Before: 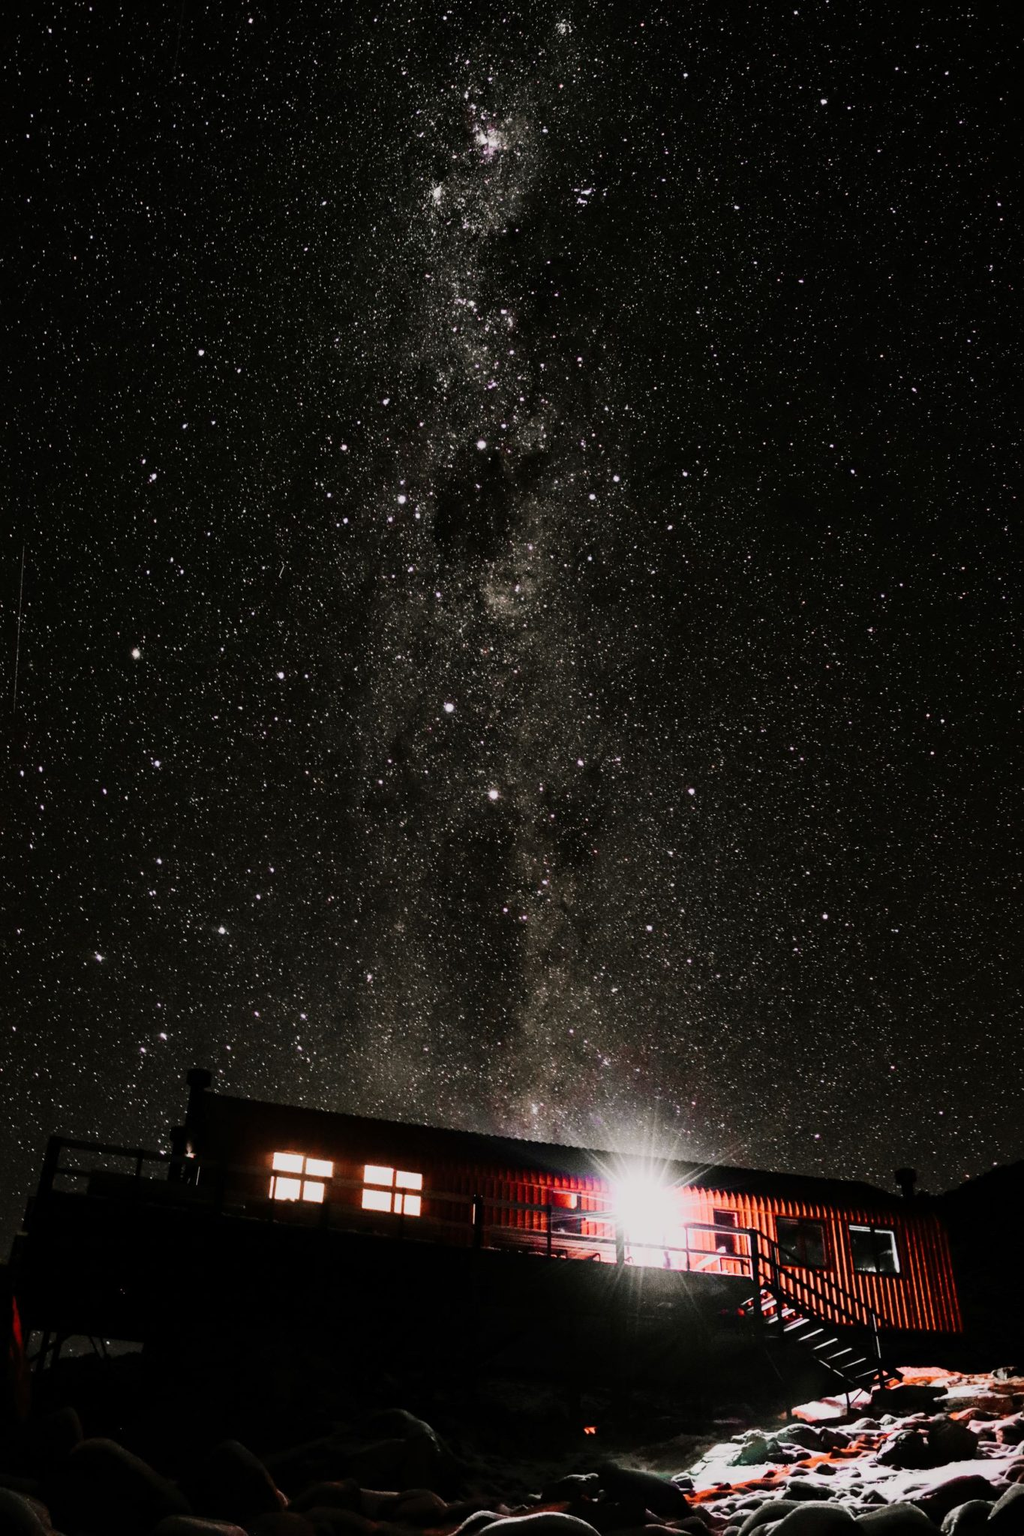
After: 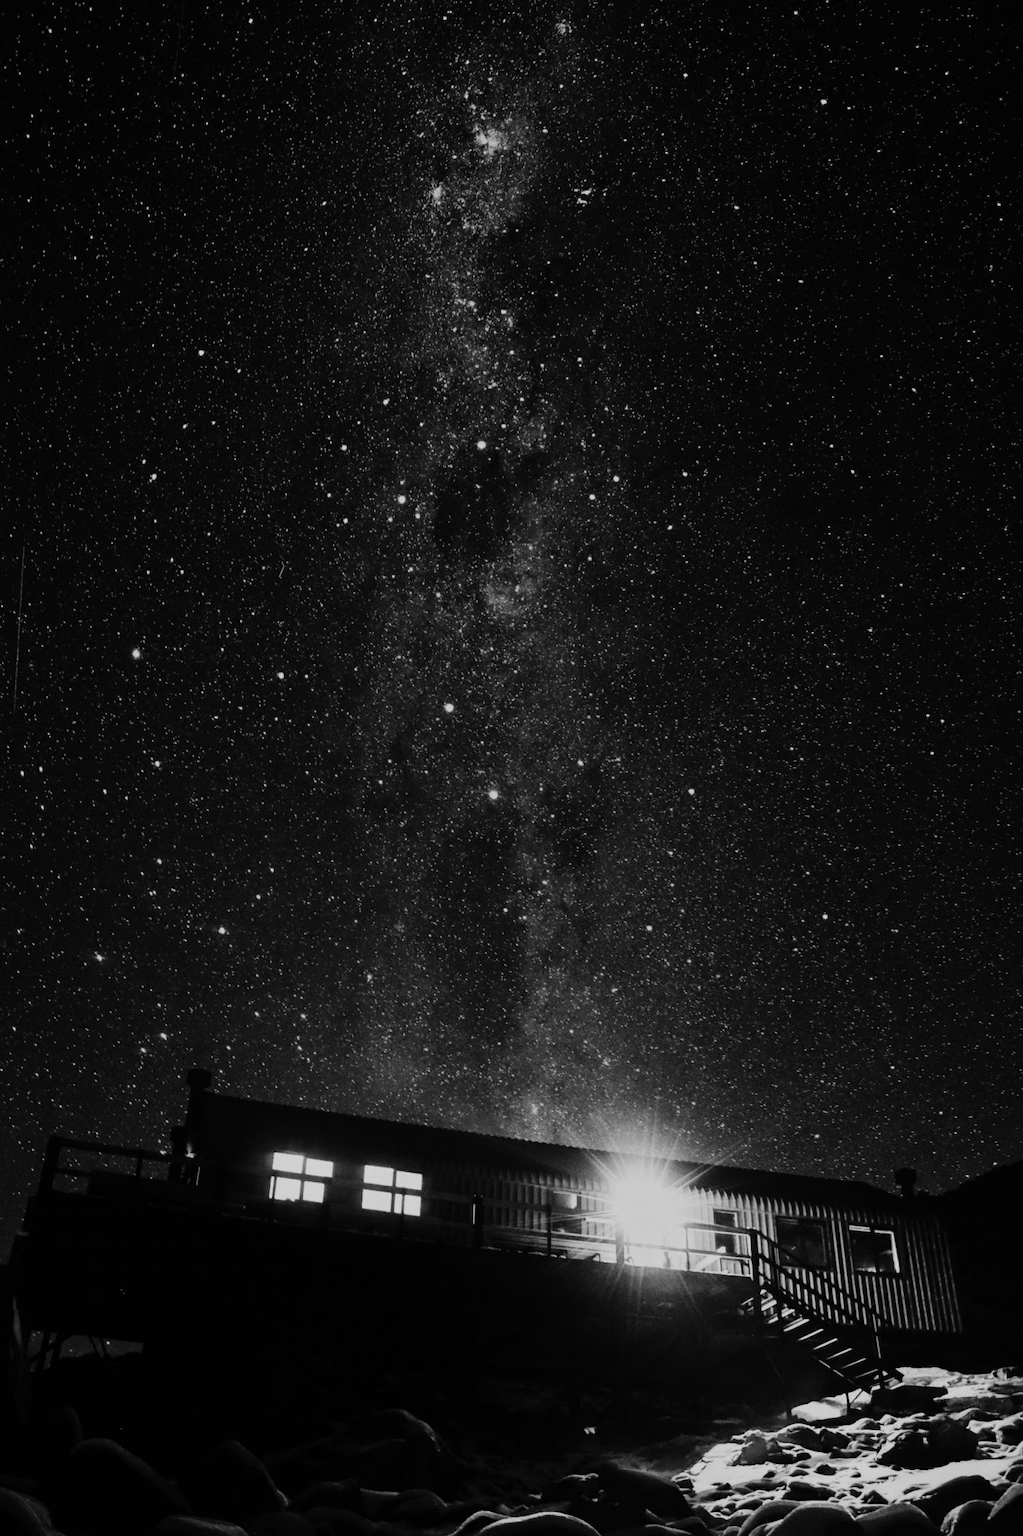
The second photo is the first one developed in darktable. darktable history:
color balance rgb: perceptual saturation grading › global saturation 30%, global vibrance 20%
contrast equalizer: octaves 7, y [[0.6 ×6], [0.55 ×6], [0 ×6], [0 ×6], [0 ×6]], mix -0.3
monochrome: a 73.58, b 64.21
